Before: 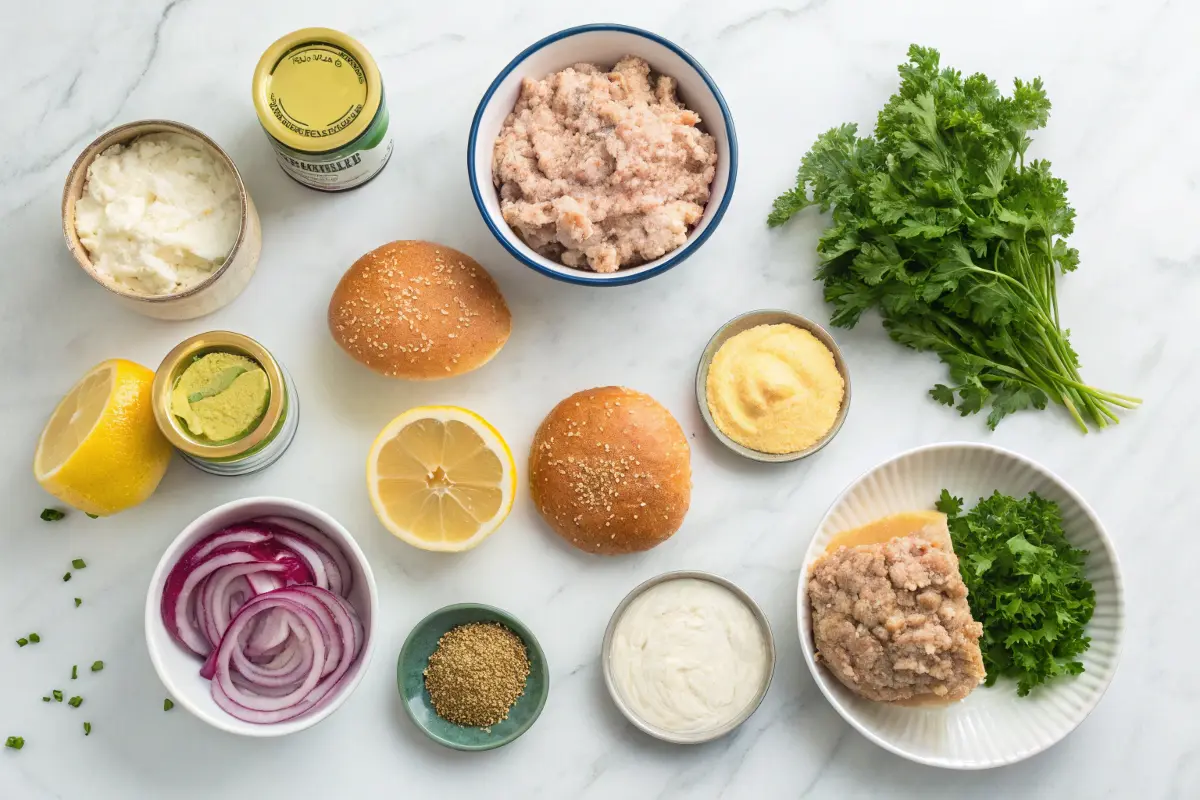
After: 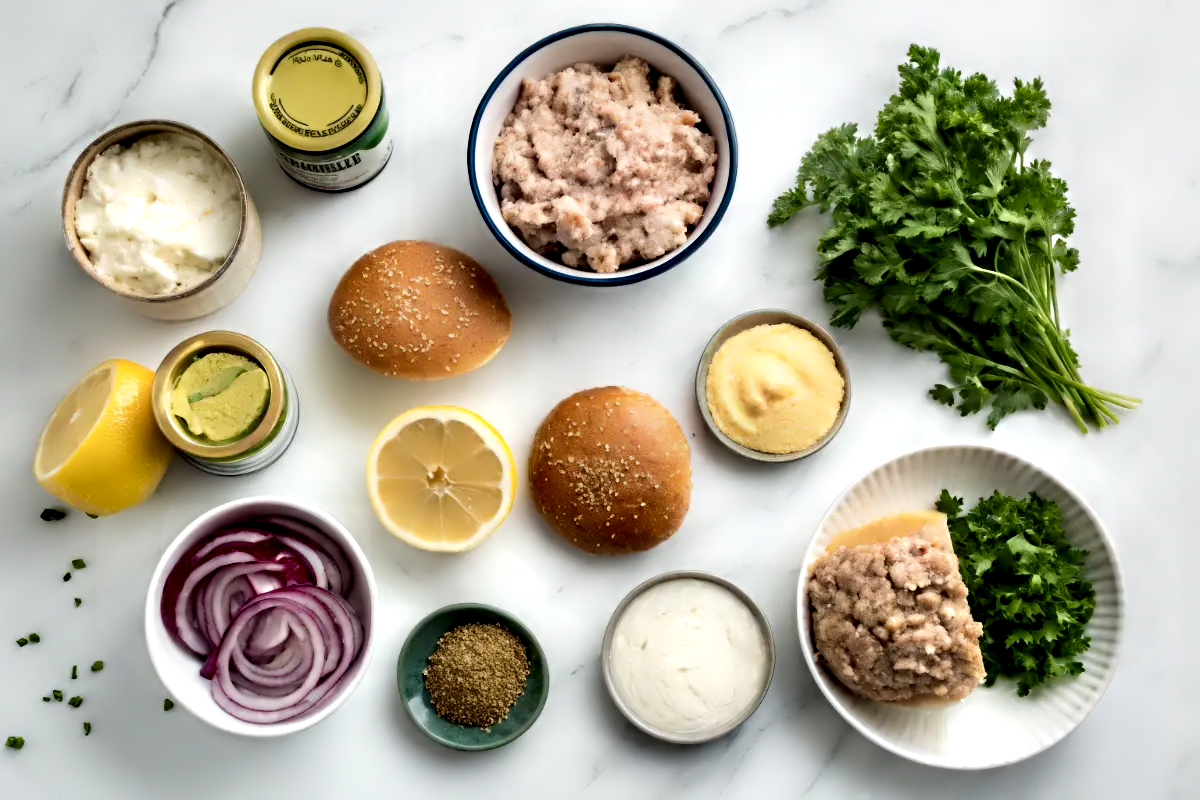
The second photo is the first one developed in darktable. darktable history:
exposure: exposure -0.157 EV, compensate highlight preservation false
contrast equalizer: y [[0.783, 0.666, 0.575, 0.77, 0.556, 0.501], [0.5 ×6], [0.5 ×6], [0, 0.02, 0.272, 0.399, 0.062, 0], [0 ×6]]
